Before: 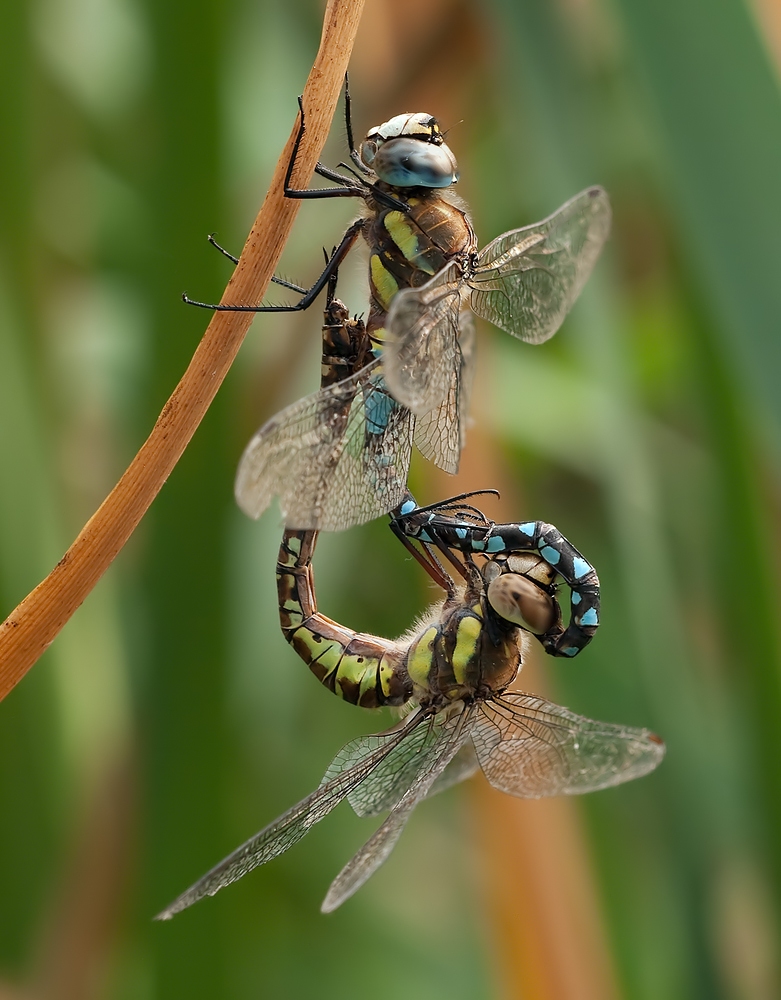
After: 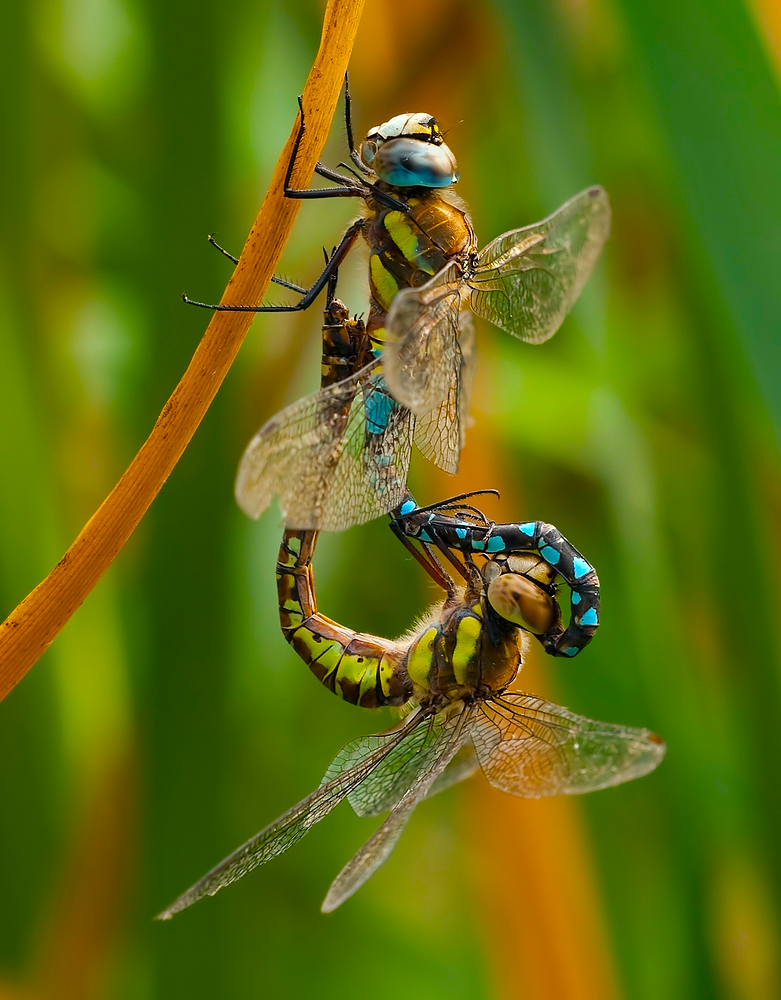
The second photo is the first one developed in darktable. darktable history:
color balance rgb: linear chroma grading › global chroma 41.519%, perceptual saturation grading › global saturation 40.23%
